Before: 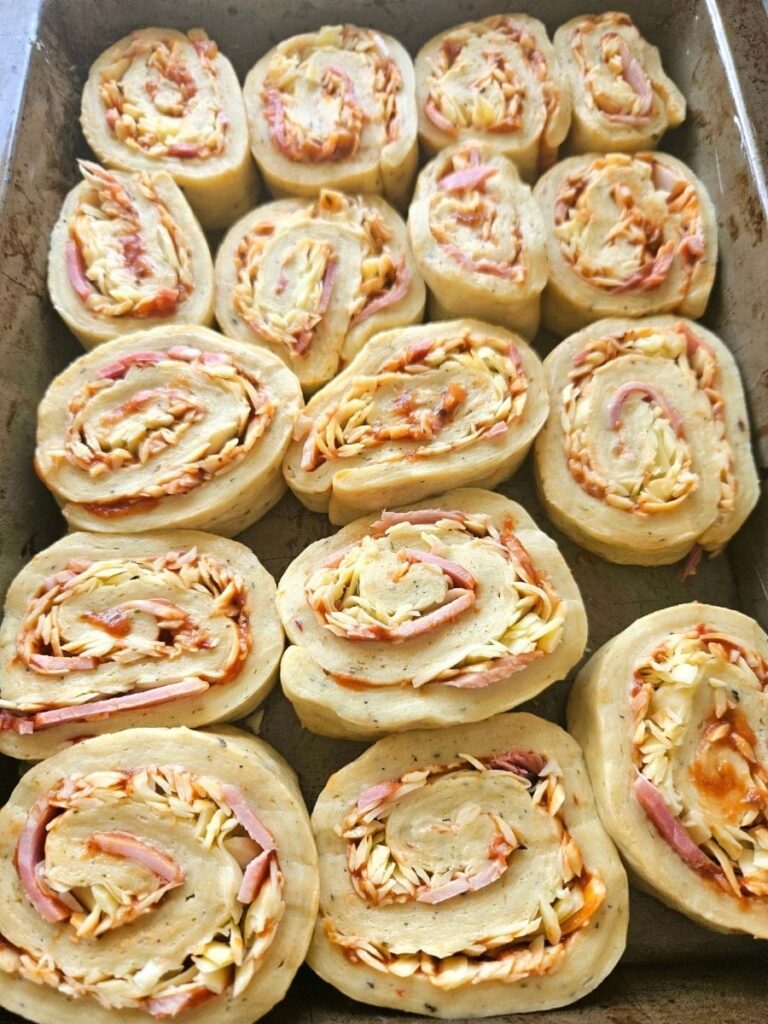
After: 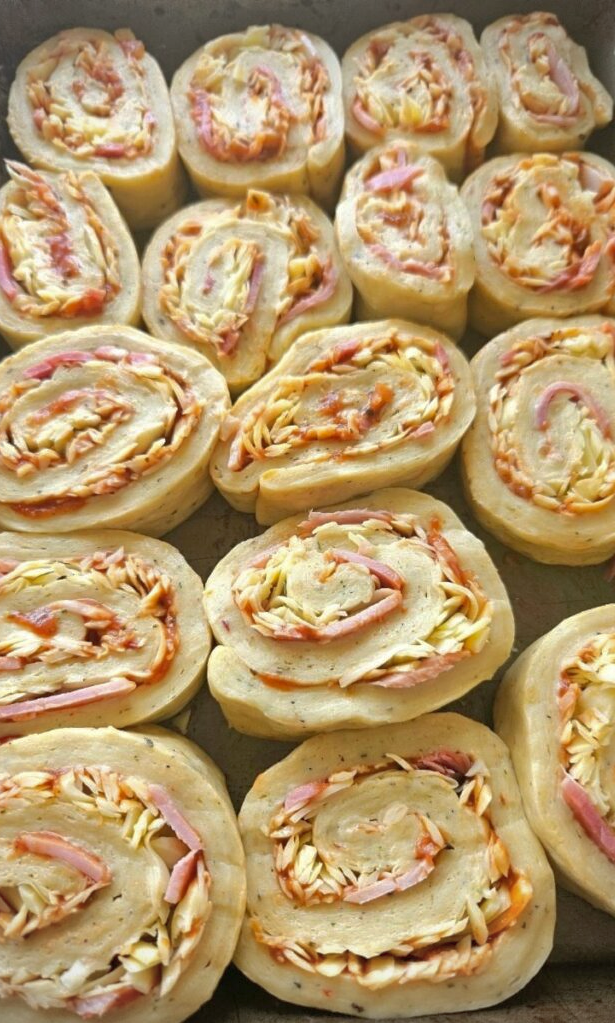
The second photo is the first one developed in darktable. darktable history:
shadows and highlights: on, module defaults
crop and rotate: left 9.597%, right 10.195%
vignetting: fall-off radius 60.92%
